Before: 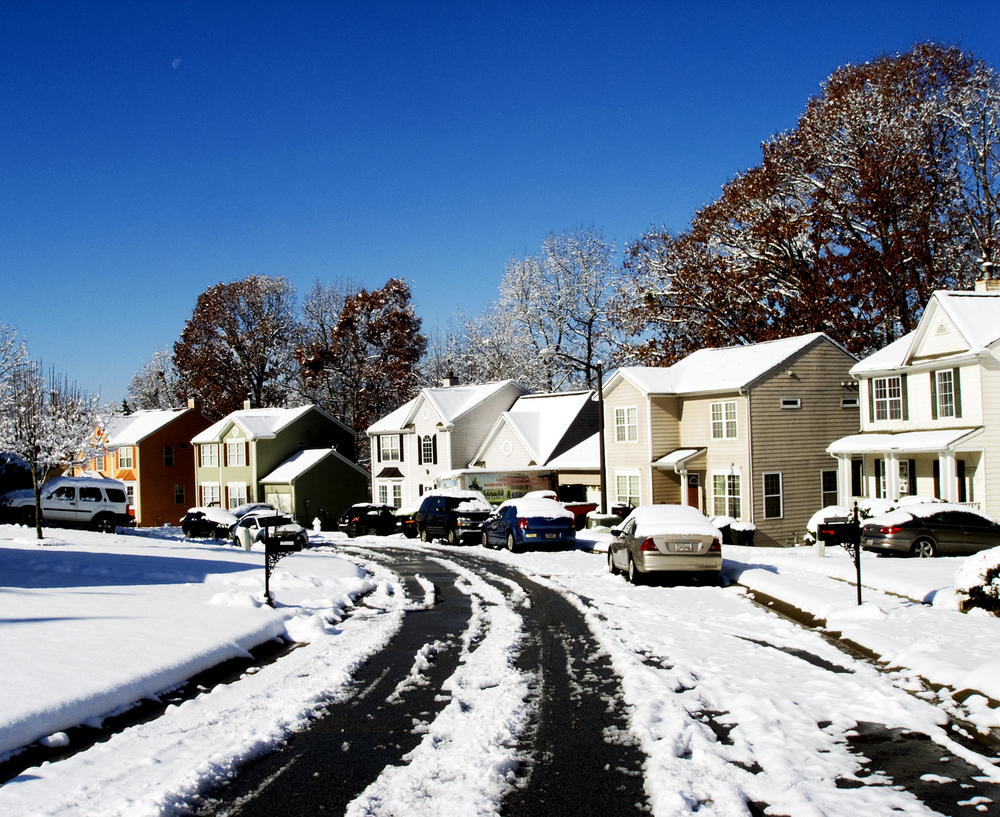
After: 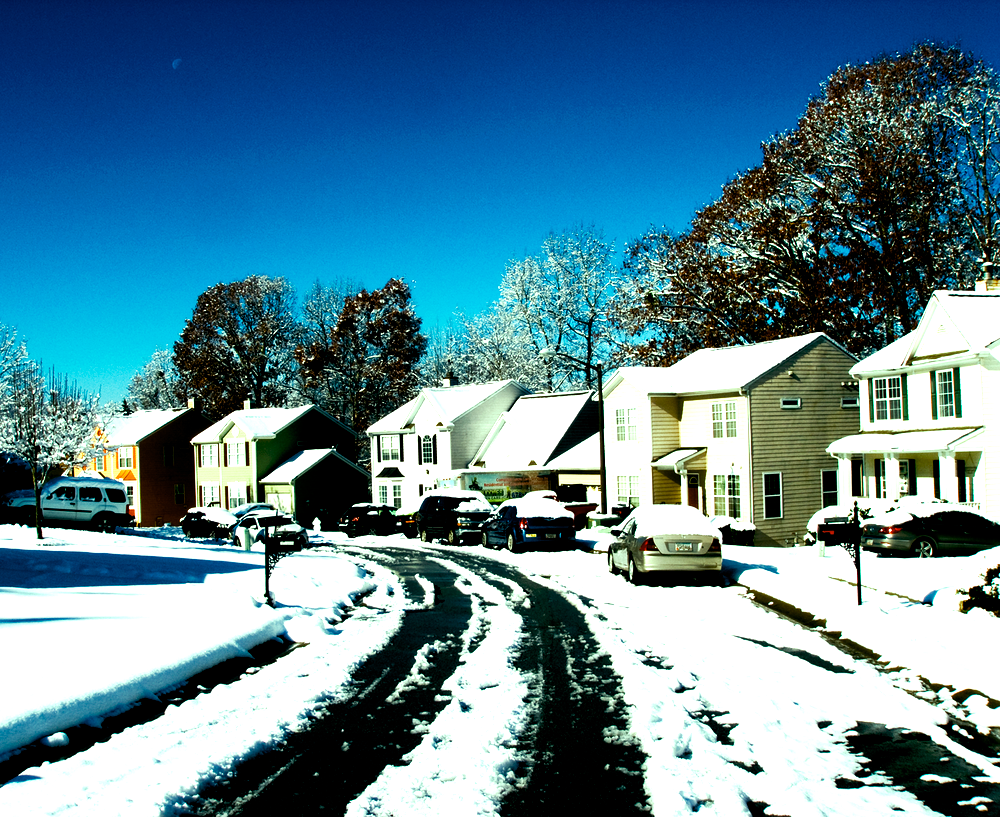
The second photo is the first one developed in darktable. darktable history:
color balance rgb: shadows lift › luminance -7.7%, shadows lift › chroma 2.13%, shadows lift › hue 165.27°, power › luminance -7.77%, power › chroma 1.1%, power › hue 215.88°, highlights gain › luminance 15.15%, highlights gain › chroma 7%, highlights gain › hue 125.57°, global offset › luminance -0.33%, global offset › chroma 0.11%, global offset › hue 165.27°, perceptual saturation grading › global saturation 24.42%, perceptual saturation grading › highlights -24.42%, perceptual saturation grading › mid-tones 24.42%, perceptual saturation grading › shadows 40%, perceptual brilliance grading › global brilliance -5%, perceptual brilliance grading › highlights 24.42%, perceptual brilliance grading › mid-tones 7%, perceptual brilliance grading › shadows -5%
contrast brightness saturation: contrast 0.01, saturation -0.05
